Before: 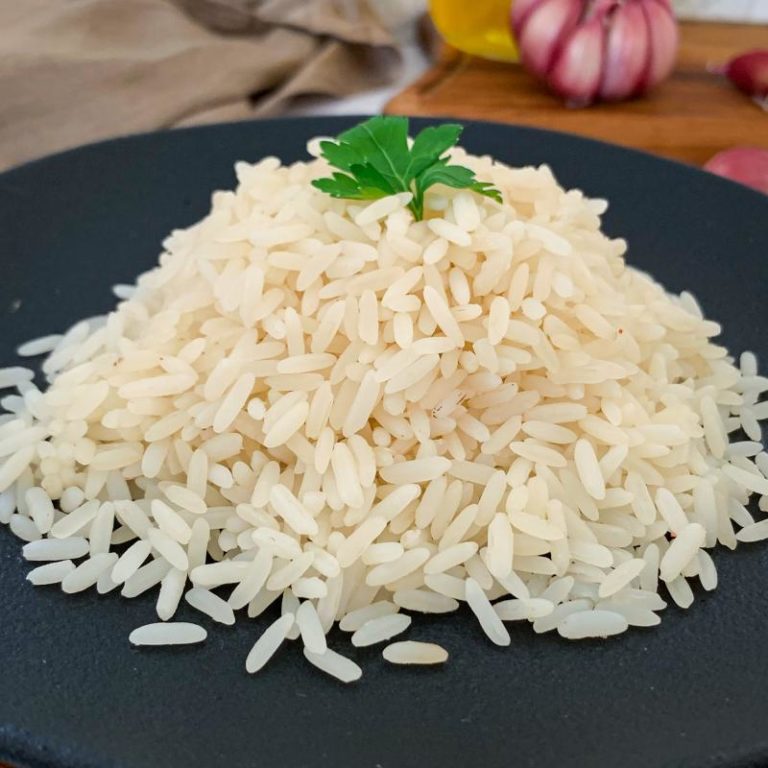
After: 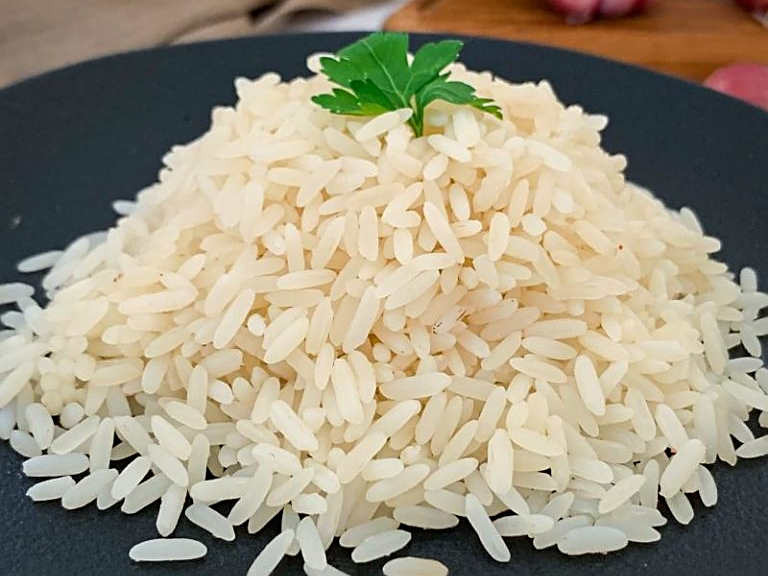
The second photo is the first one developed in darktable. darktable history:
crop: top 11.038%, bottom 13.962%
sharpen: on, module defaults
